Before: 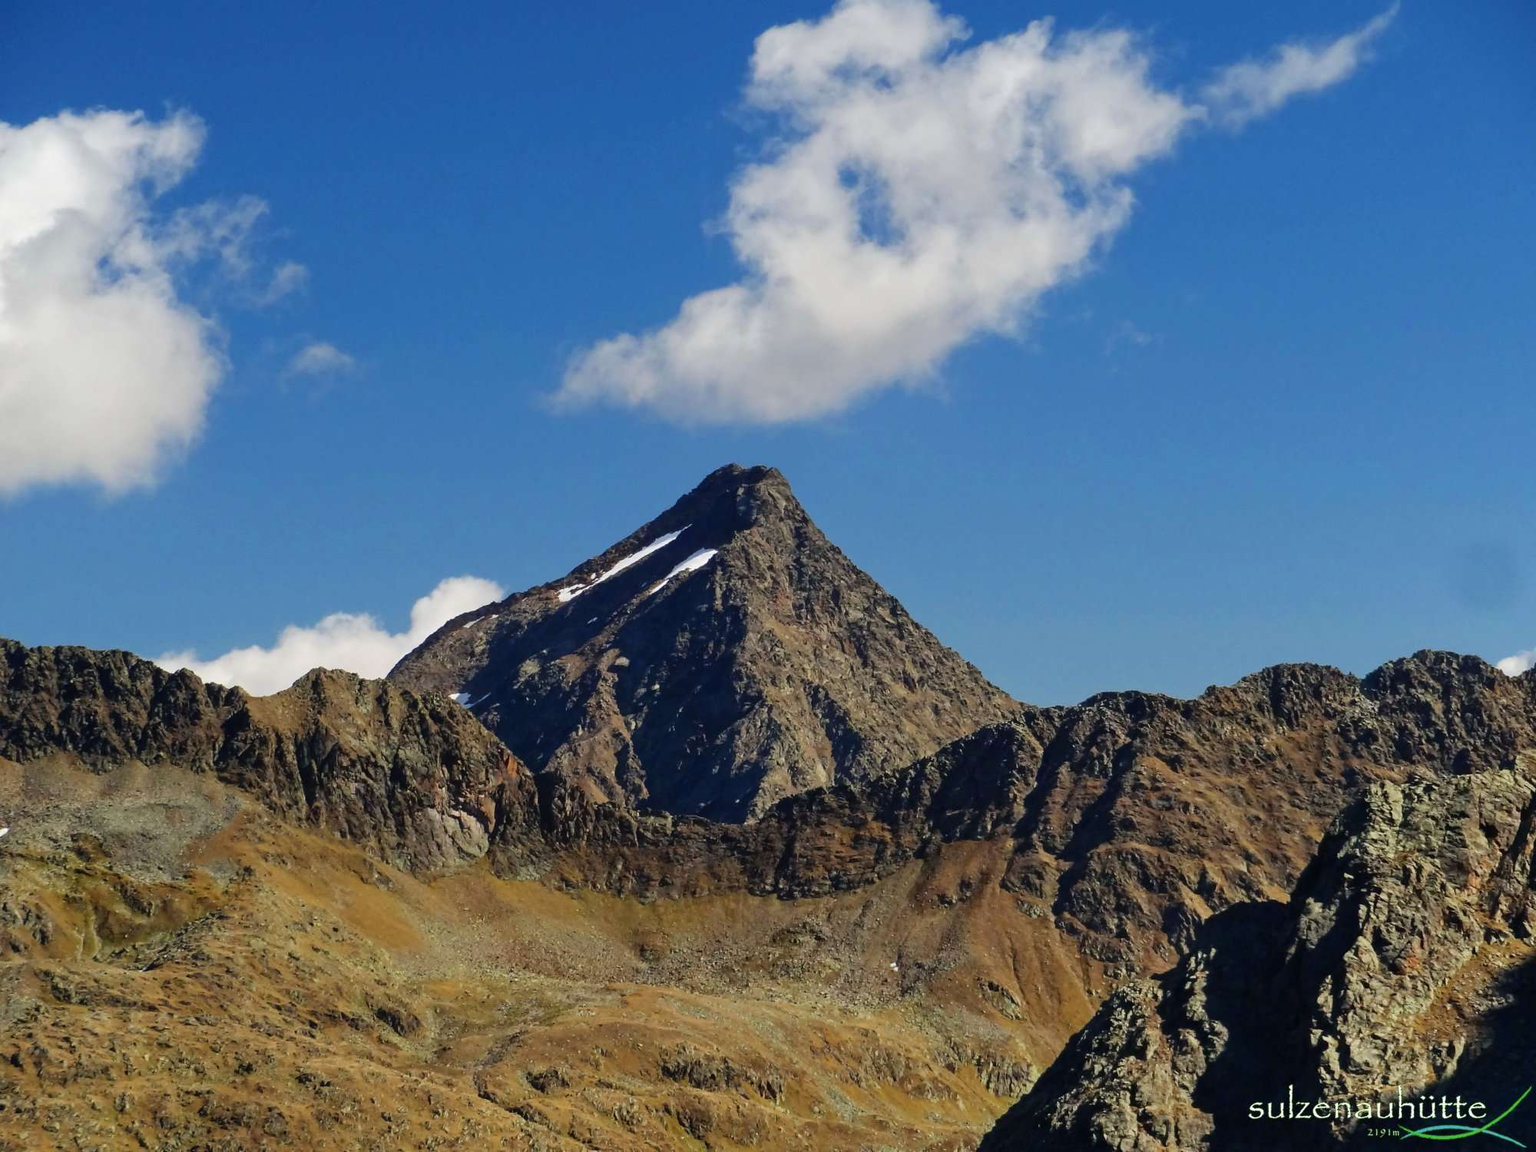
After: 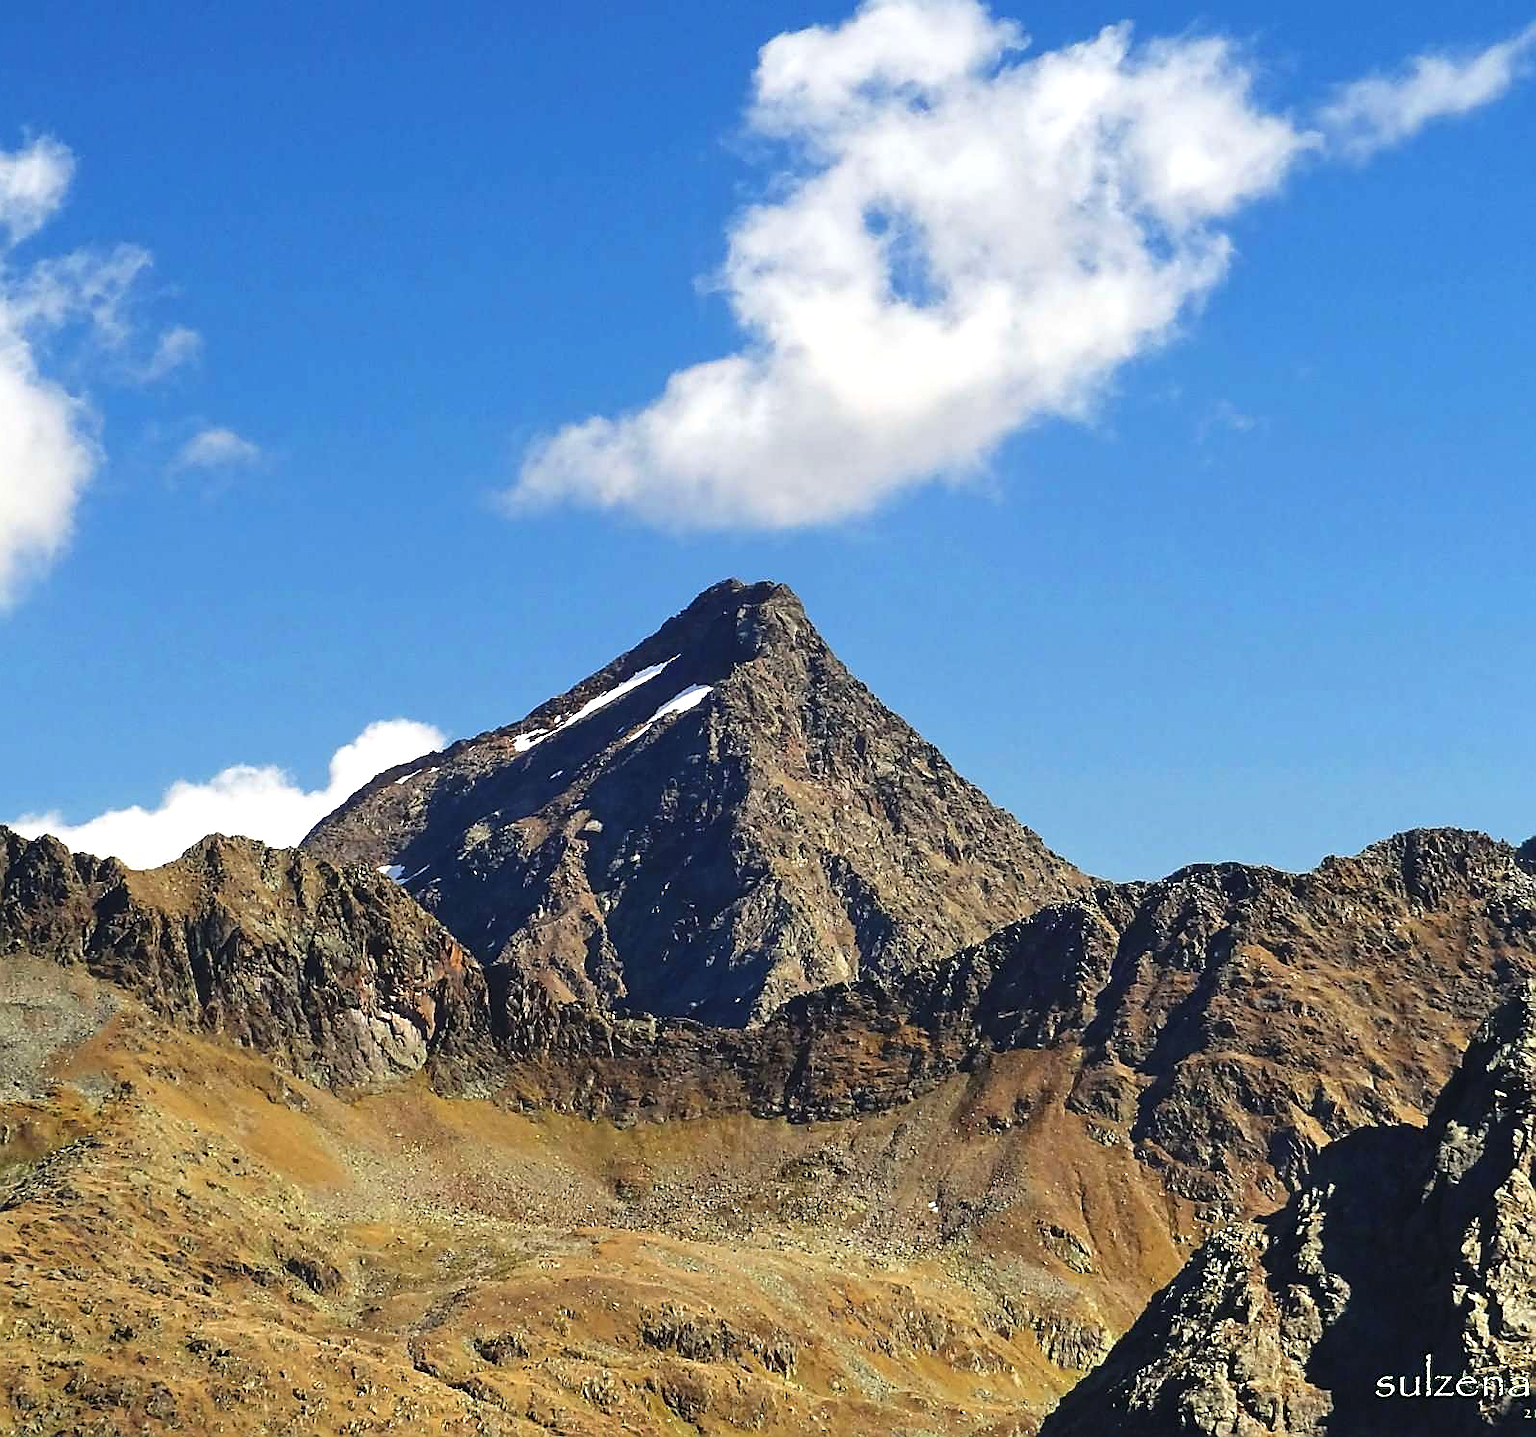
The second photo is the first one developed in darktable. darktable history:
crop and rotate: left 9.577%, right 10.288%
exposure: black level correction -0.002, exposure 0.705 EV, compensate exposure bias true, compensate highlight preservation false
sharpen: radius 1.409, amount 1.261, threshold 0.647
